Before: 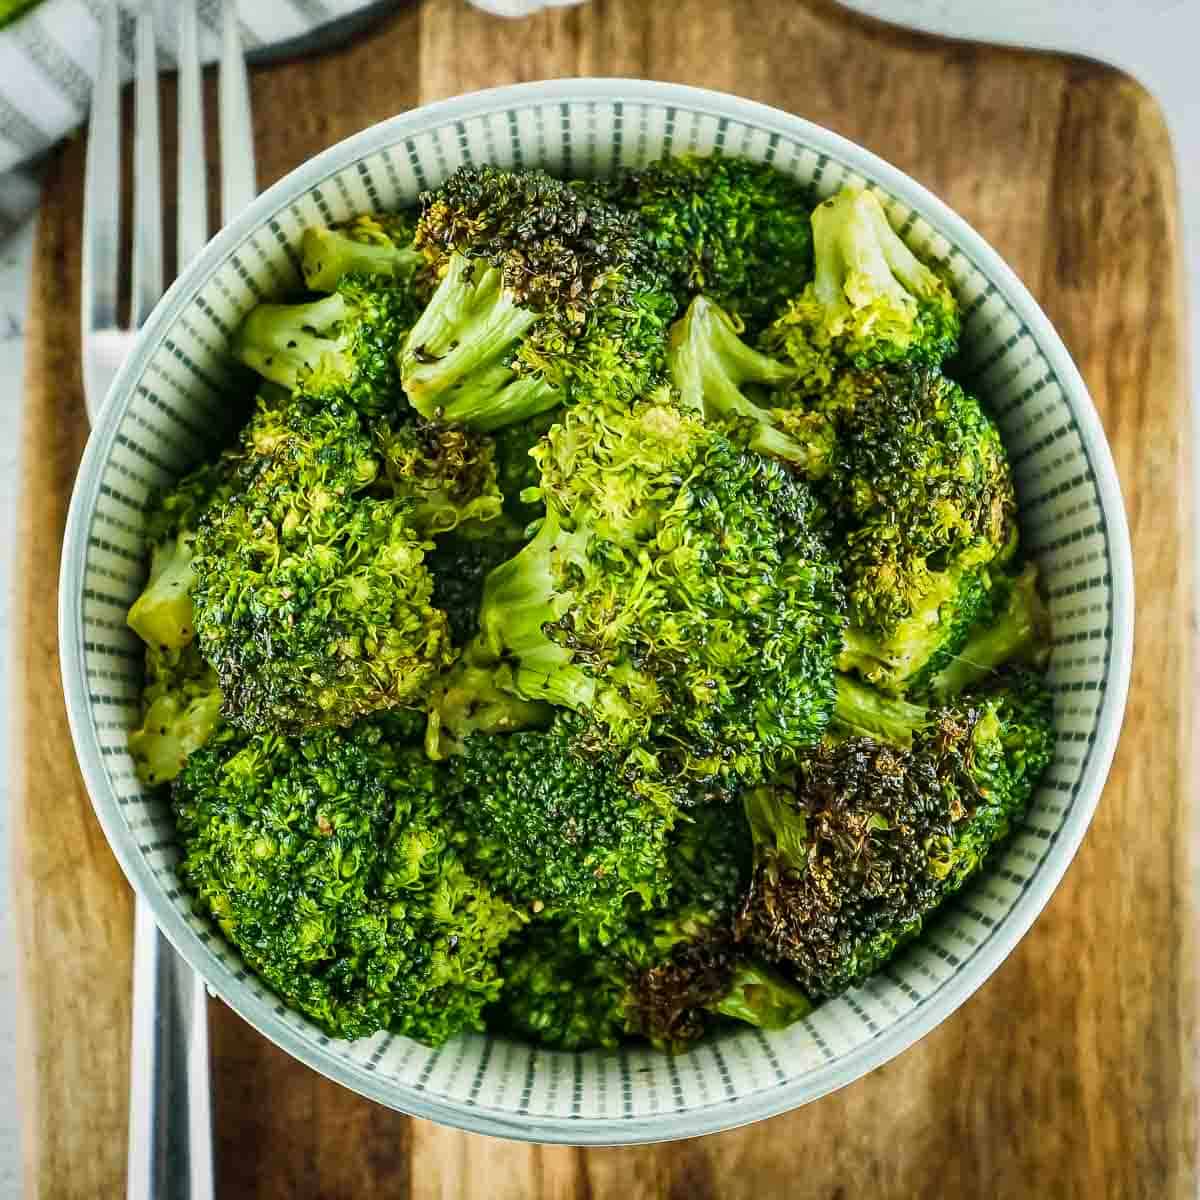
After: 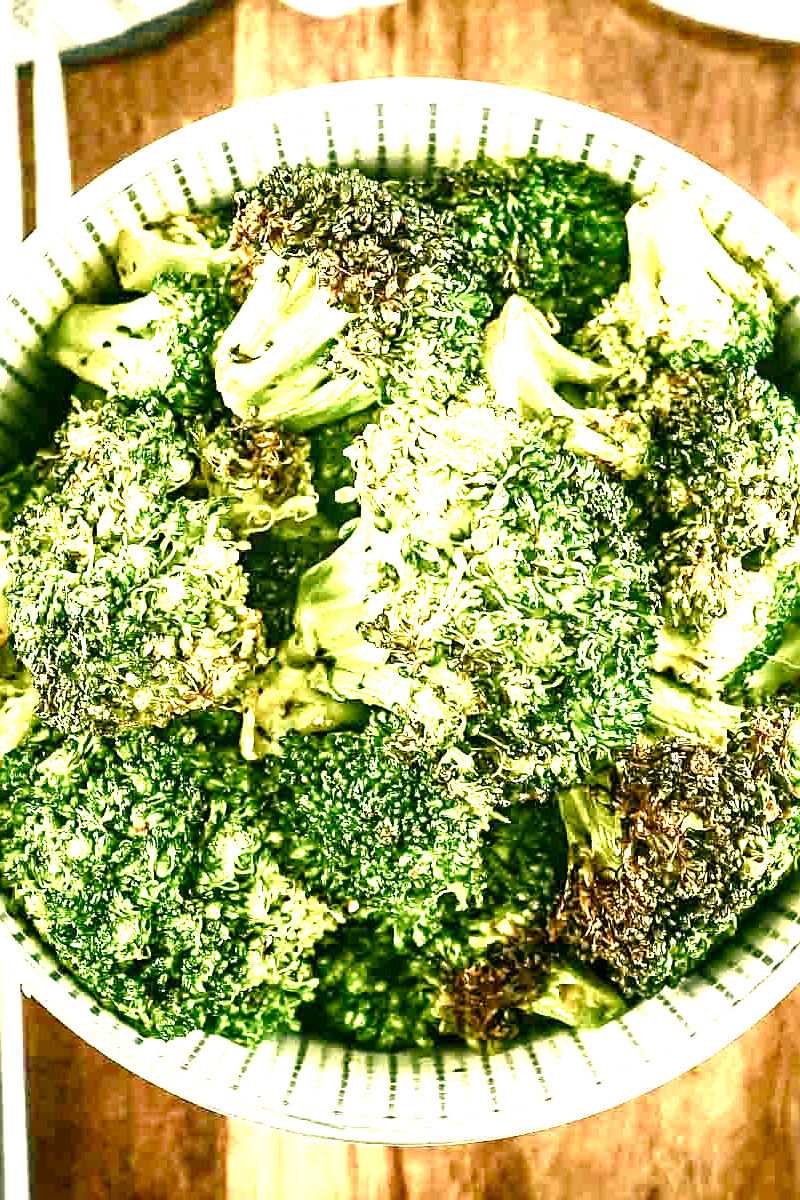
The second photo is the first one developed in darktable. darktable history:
crop and rotate: left 15.446%, right 17.836%
color correction: highlights a* 4.02, highlights b* 4.98, shadows a* -7.55, shadows b* 4.98
white balance: red 1.123, blue 0.83
color zones: curves: ch0 [(0, 0.485) (0.178, 0.476) (0.261, 0.623) (0.411, 0.403) (0.708, 0.603) (0.934, 0.412)]; ch1 [(0.003, 0.485) (0.149, 0.496) (0.229, 0.584) (0.326, 0.551) (0.484, 0.262) (0.757, 0.643)]
sharpen: on, module defaults
exposure: black level correction 0, exposure 1.45 EV, compensate exposure bias true, compensate highlight preservation false
color balance rgb: perceptual saturation grading › global saturation 20%, perceptual saturation grading › highlights -50%, perceptual saturation grading › shadows 30%
